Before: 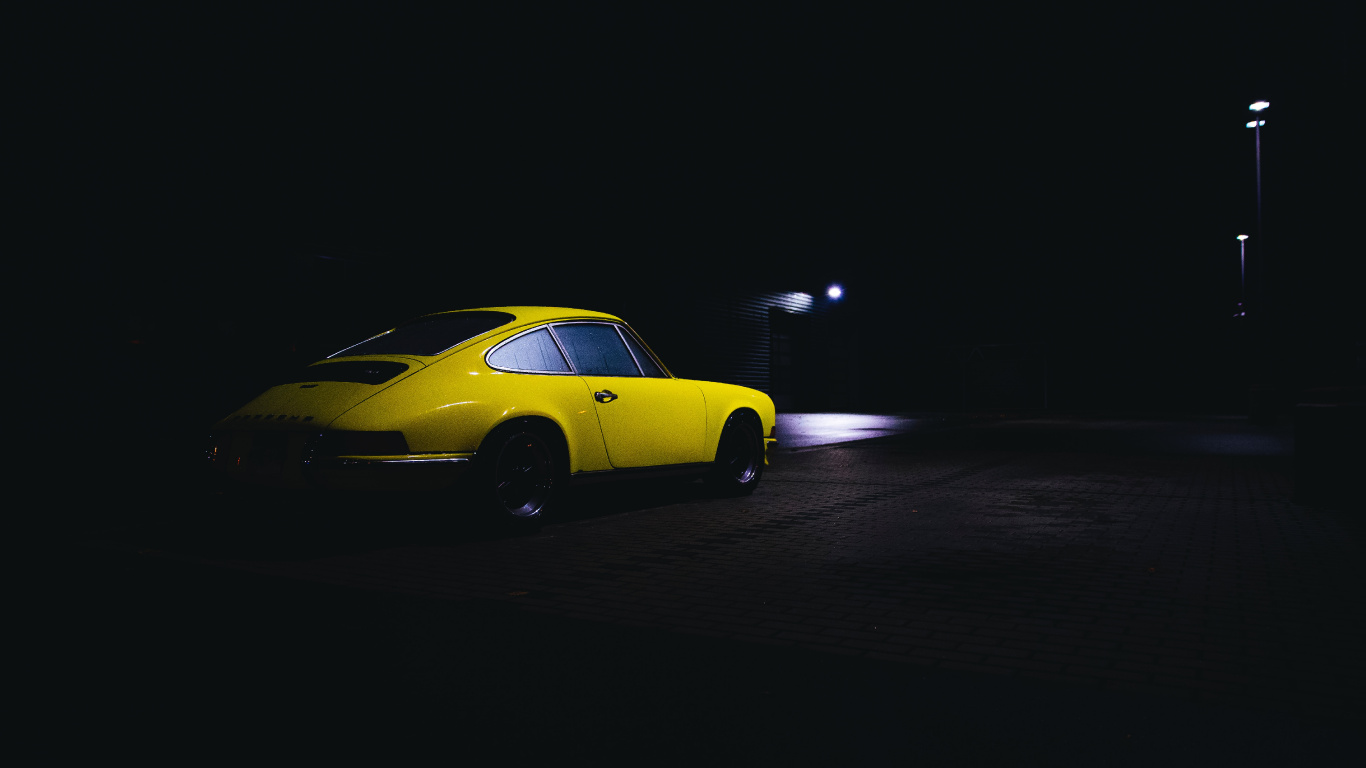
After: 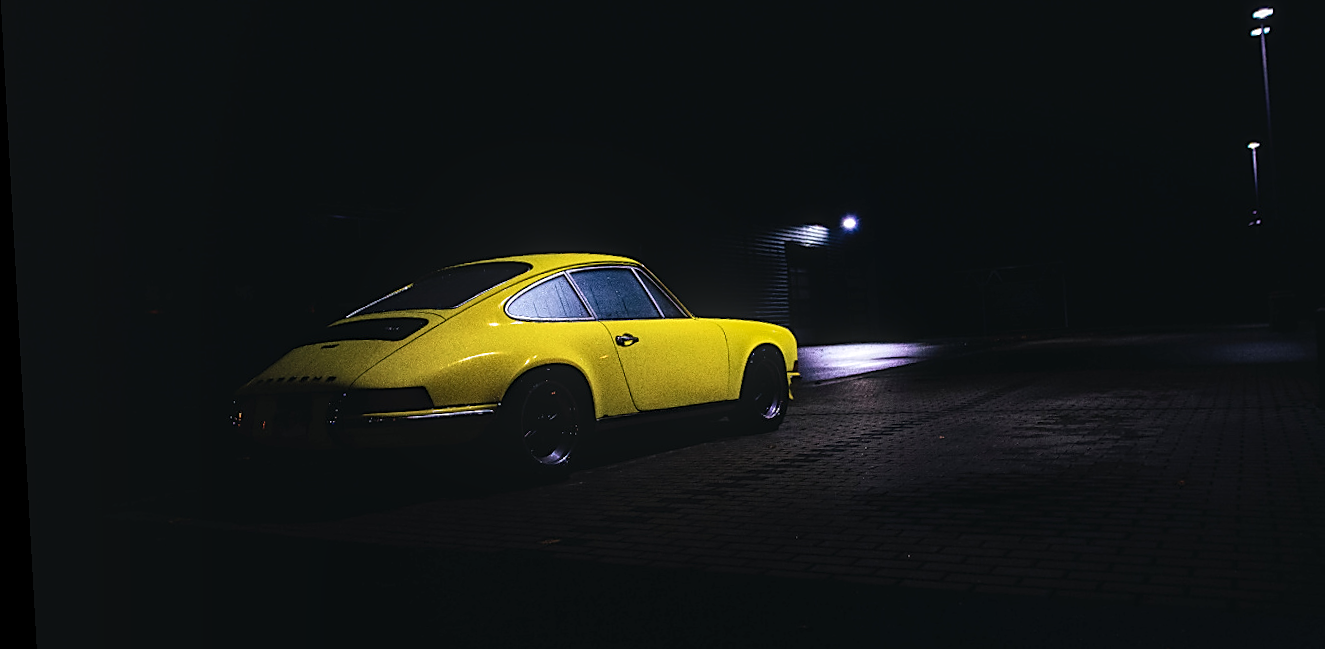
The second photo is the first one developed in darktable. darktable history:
crop and rotate: angle 0.03°, top 11.643%, right 5.651%, bottom 11.189%
rotate and perspective: rotation -3.18°, automatic cropping off
sharpen: on, module defaults
local contrast: detail 154%
